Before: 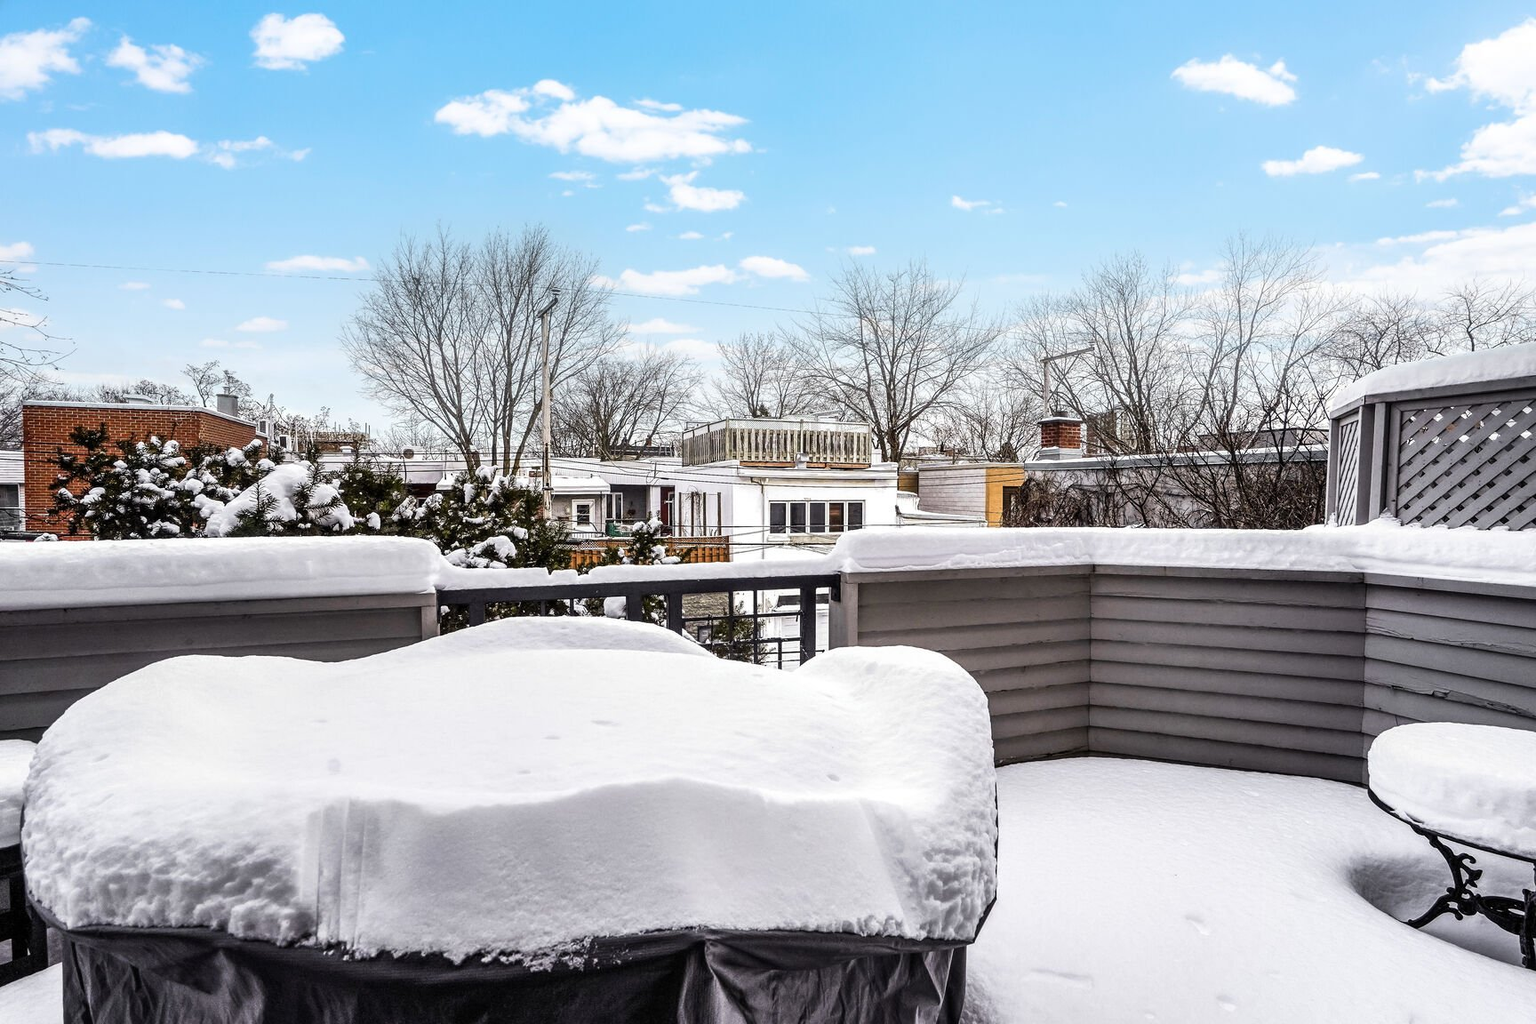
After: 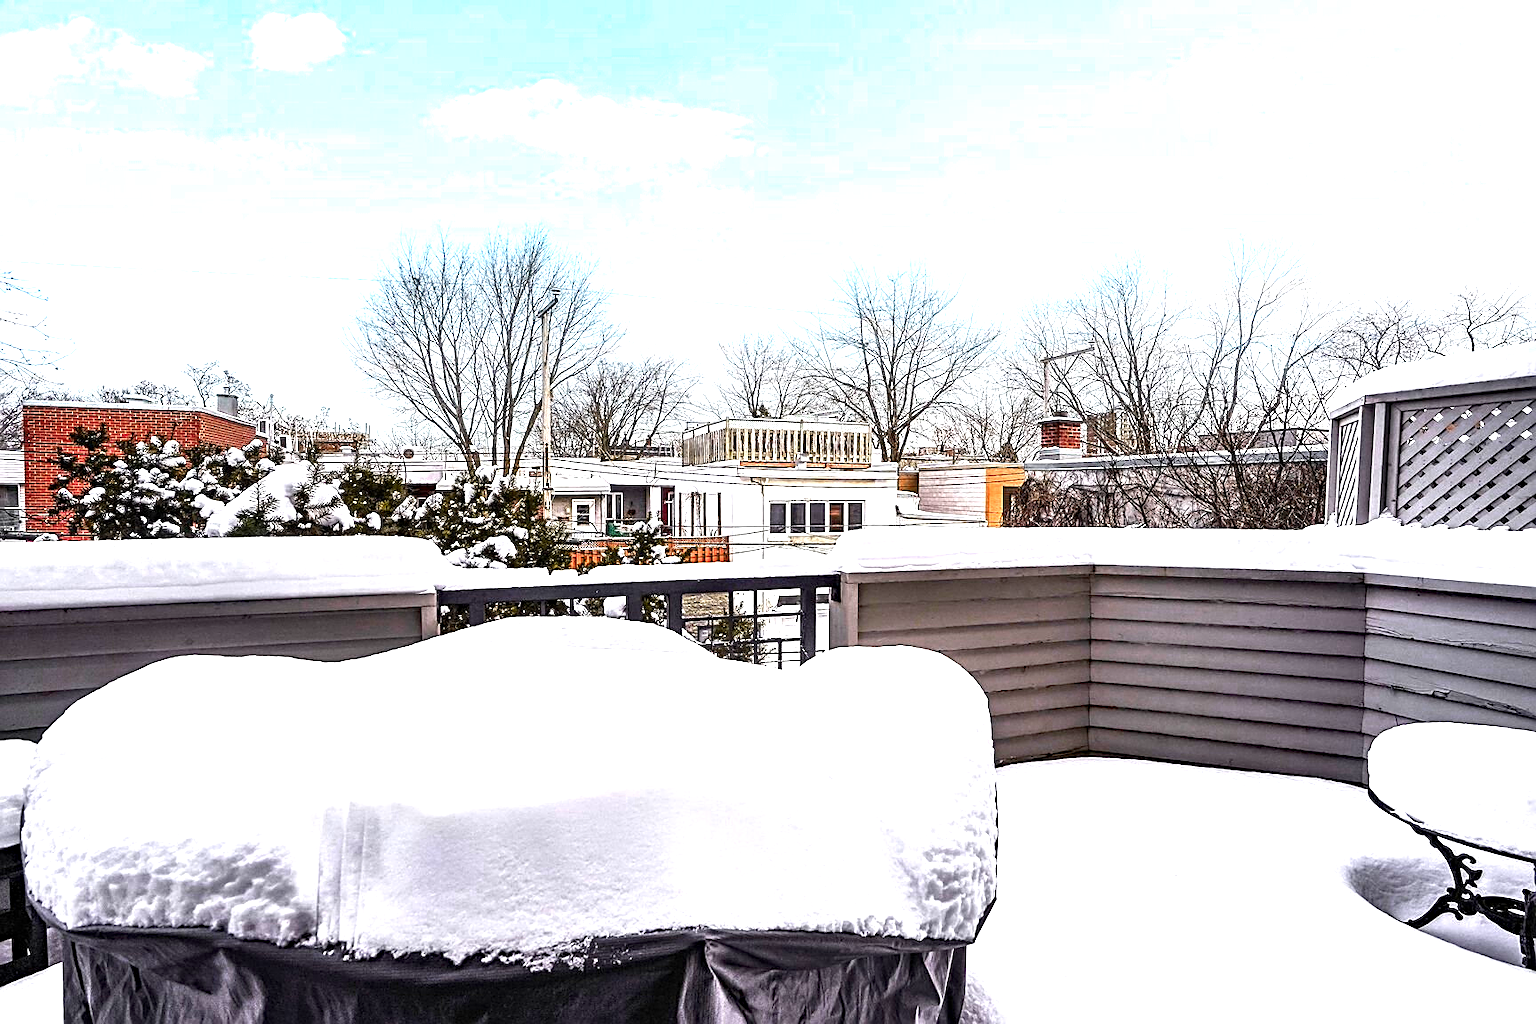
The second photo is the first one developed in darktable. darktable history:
exposure: black level correction 0, exposure 0.7 EV, compensate highlight preservation false
color zones: curves: ch0 [(0.473, 0.374) (0.742, 0.784)]; ch1 [(0.354, 0.737) (0.742, 0.705)]; ch2 [(0.318, 0.421) (0.758, 0.532)]
sharpen: on, module defaults
haze removal: compatibility mode true, adaptive false
